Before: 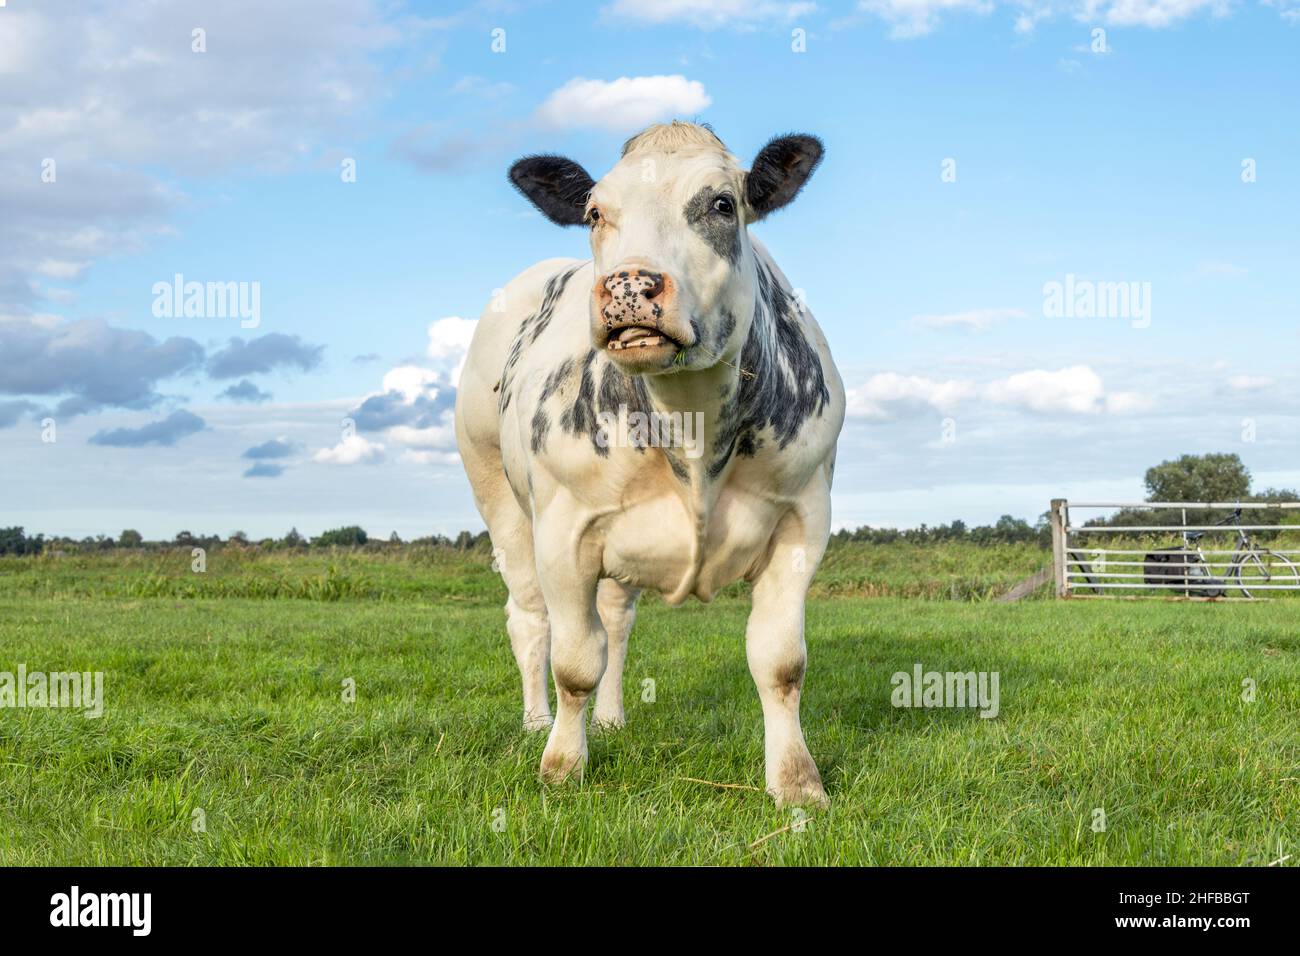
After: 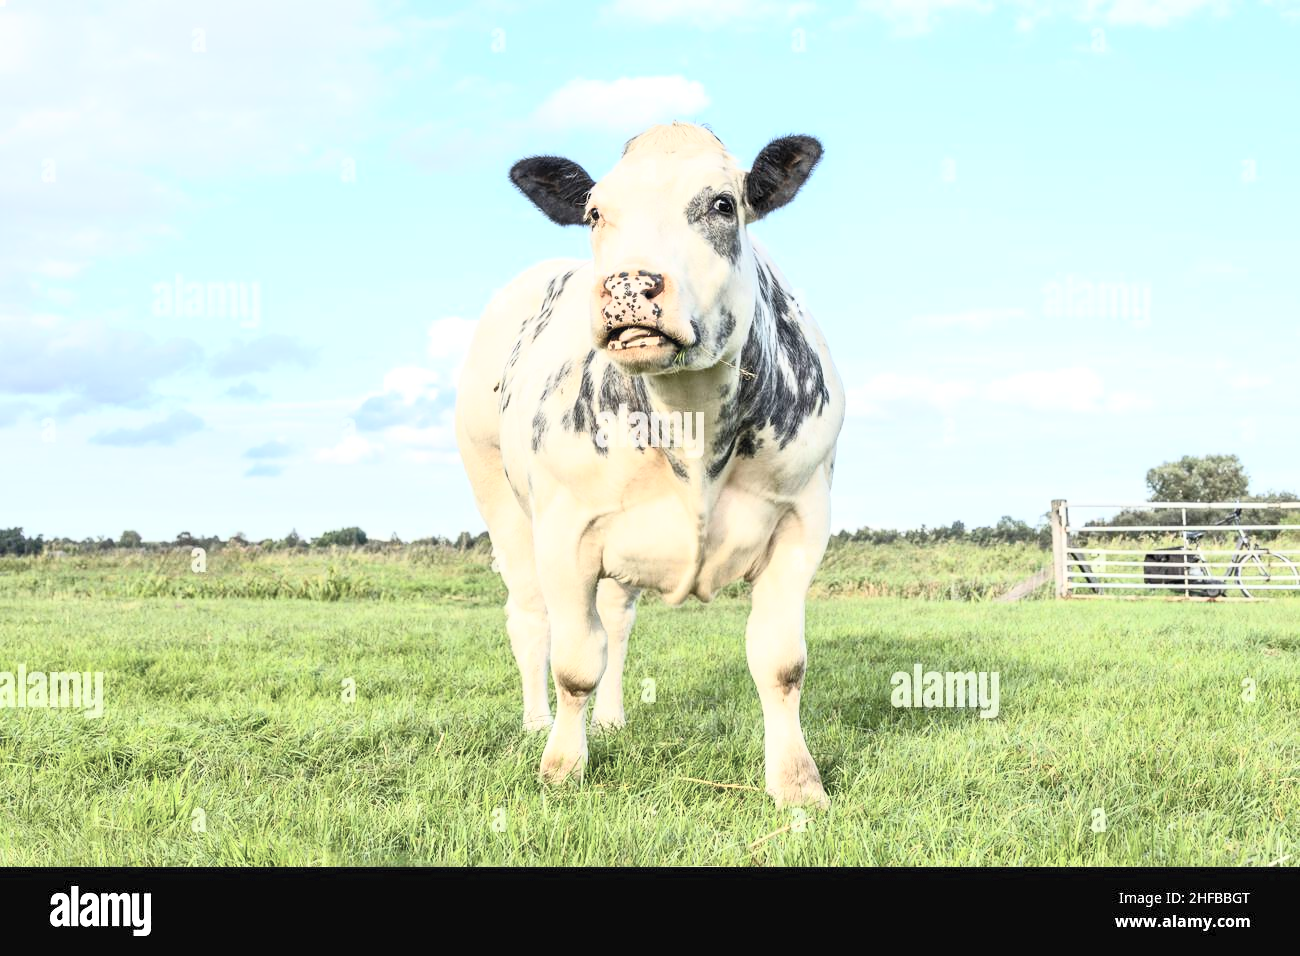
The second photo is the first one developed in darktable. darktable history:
exposure: exposure 0.154 EV, compensate exposure bias true, compensate highlight preservation false
contrast brightness saturation: contrast 0.428, brightness 0.557, saturation -0.182
